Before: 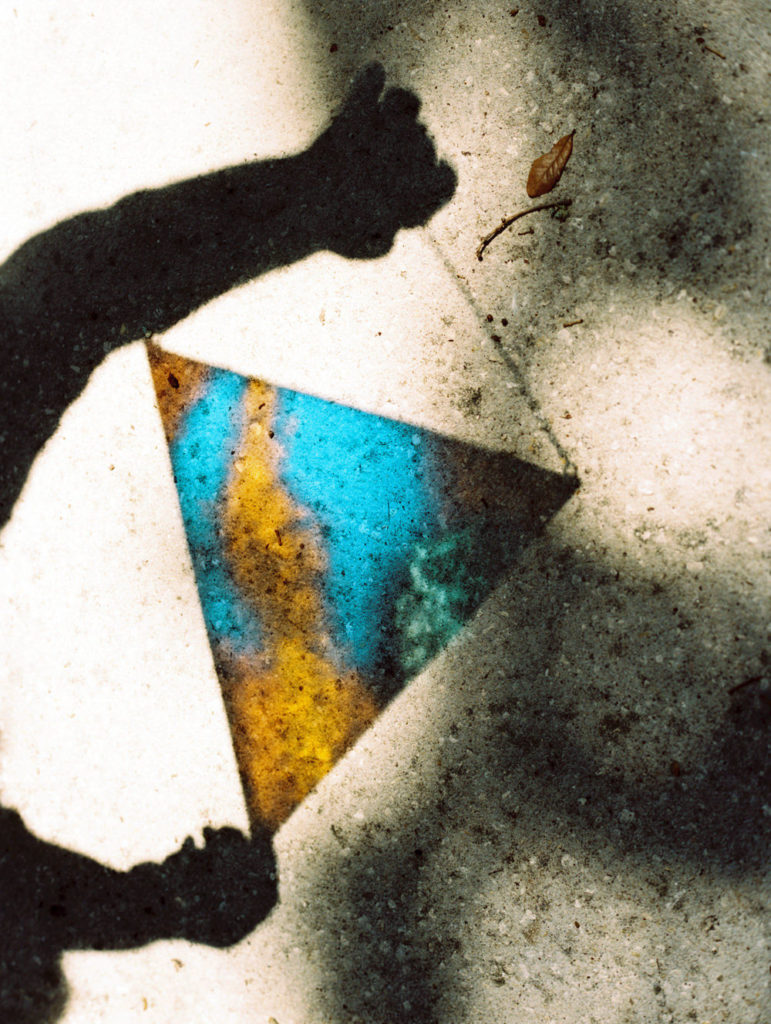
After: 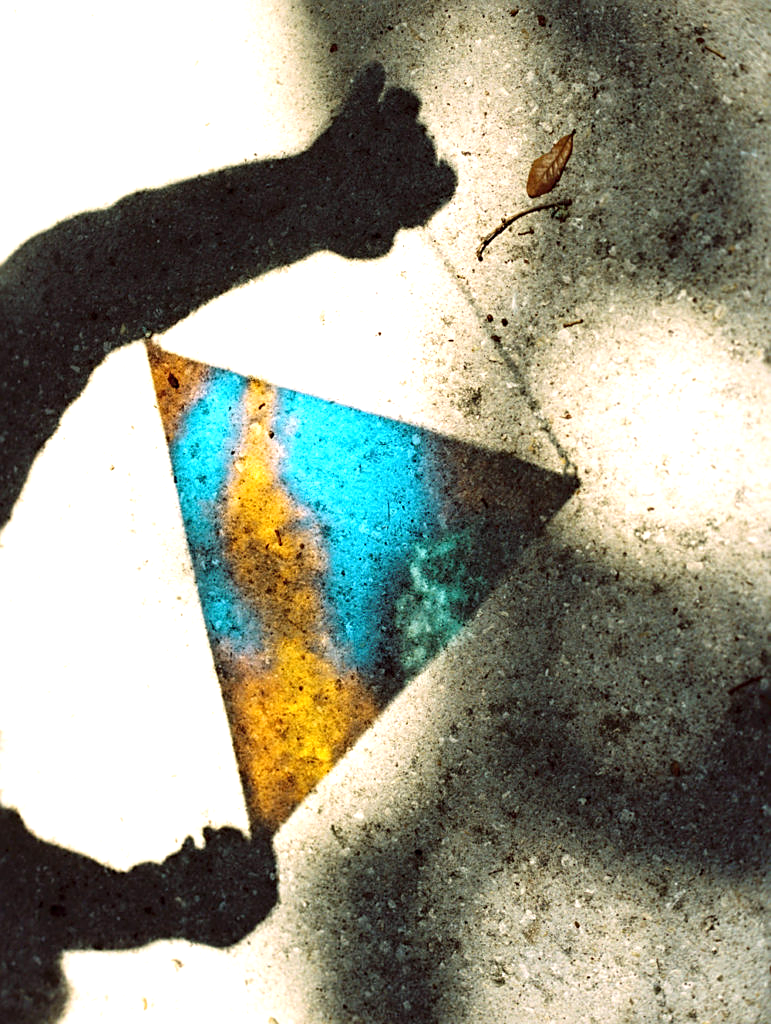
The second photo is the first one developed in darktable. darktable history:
sharpen: on, module defaults
exposure: exposure 0.505 EV, compensate highlight preservation false
